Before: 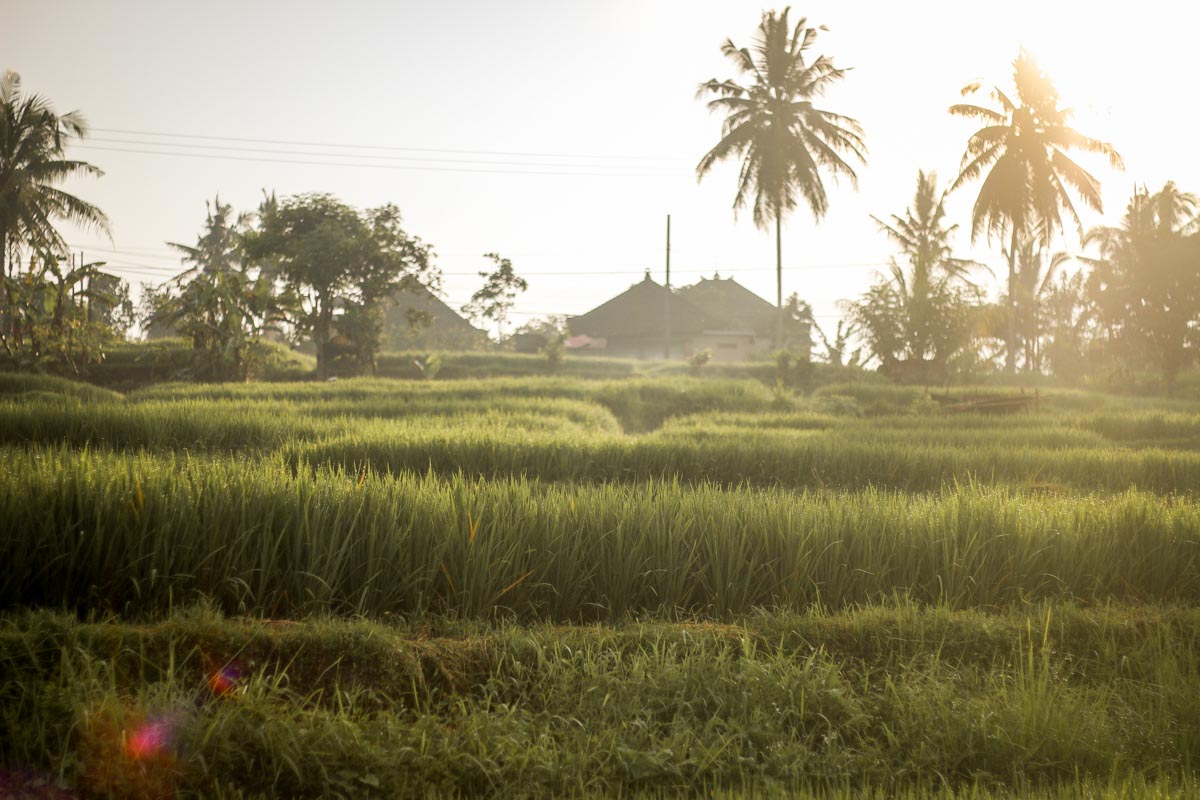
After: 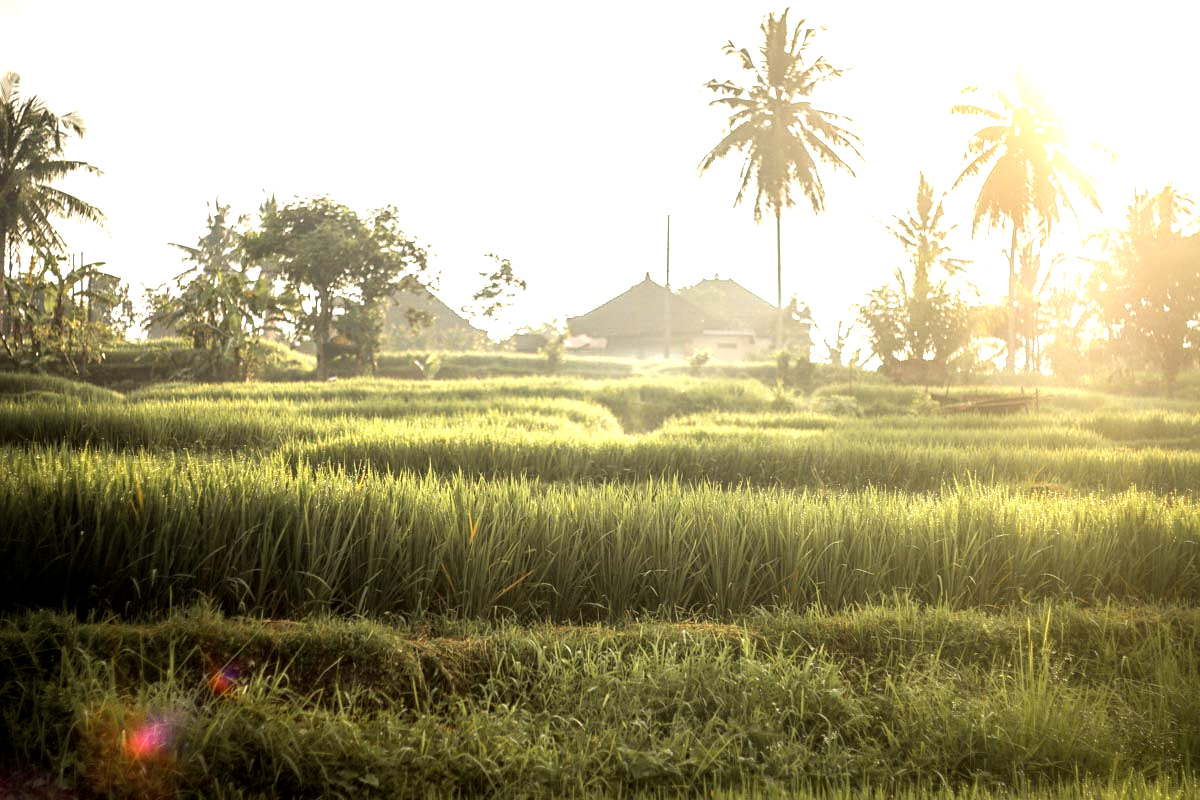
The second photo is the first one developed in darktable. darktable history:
tone equalizer: -8 EV -1.05 EV, -7 EV -1.01 EV, -6 EV -0.854 EV, -5 EV -0.539 EV, -3 EV 0.577 EV, -2 EV 0.873 EV, -1 EV 0.997 EV, +0 EV 1.06 EV
local contrast: on, module defaults
sharpen: amount 0.211
